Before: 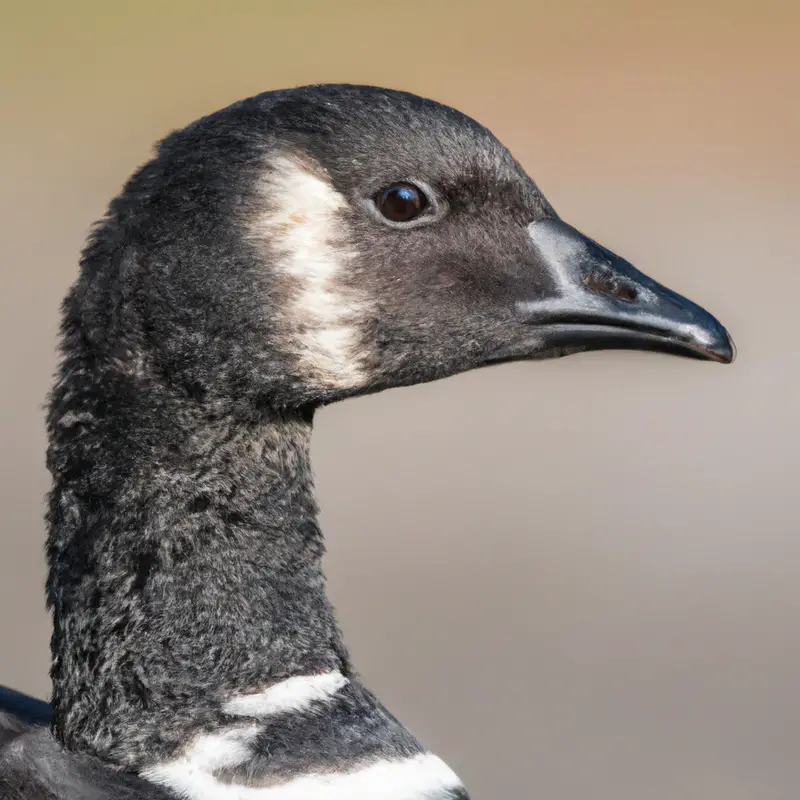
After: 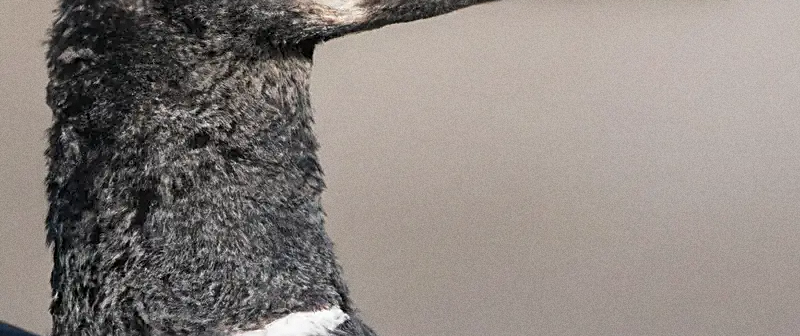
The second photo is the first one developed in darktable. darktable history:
crop: top 45.551%, bottom 12.262%
grain: coarseness 0.09 ISO
sharpen: on, module defaults
